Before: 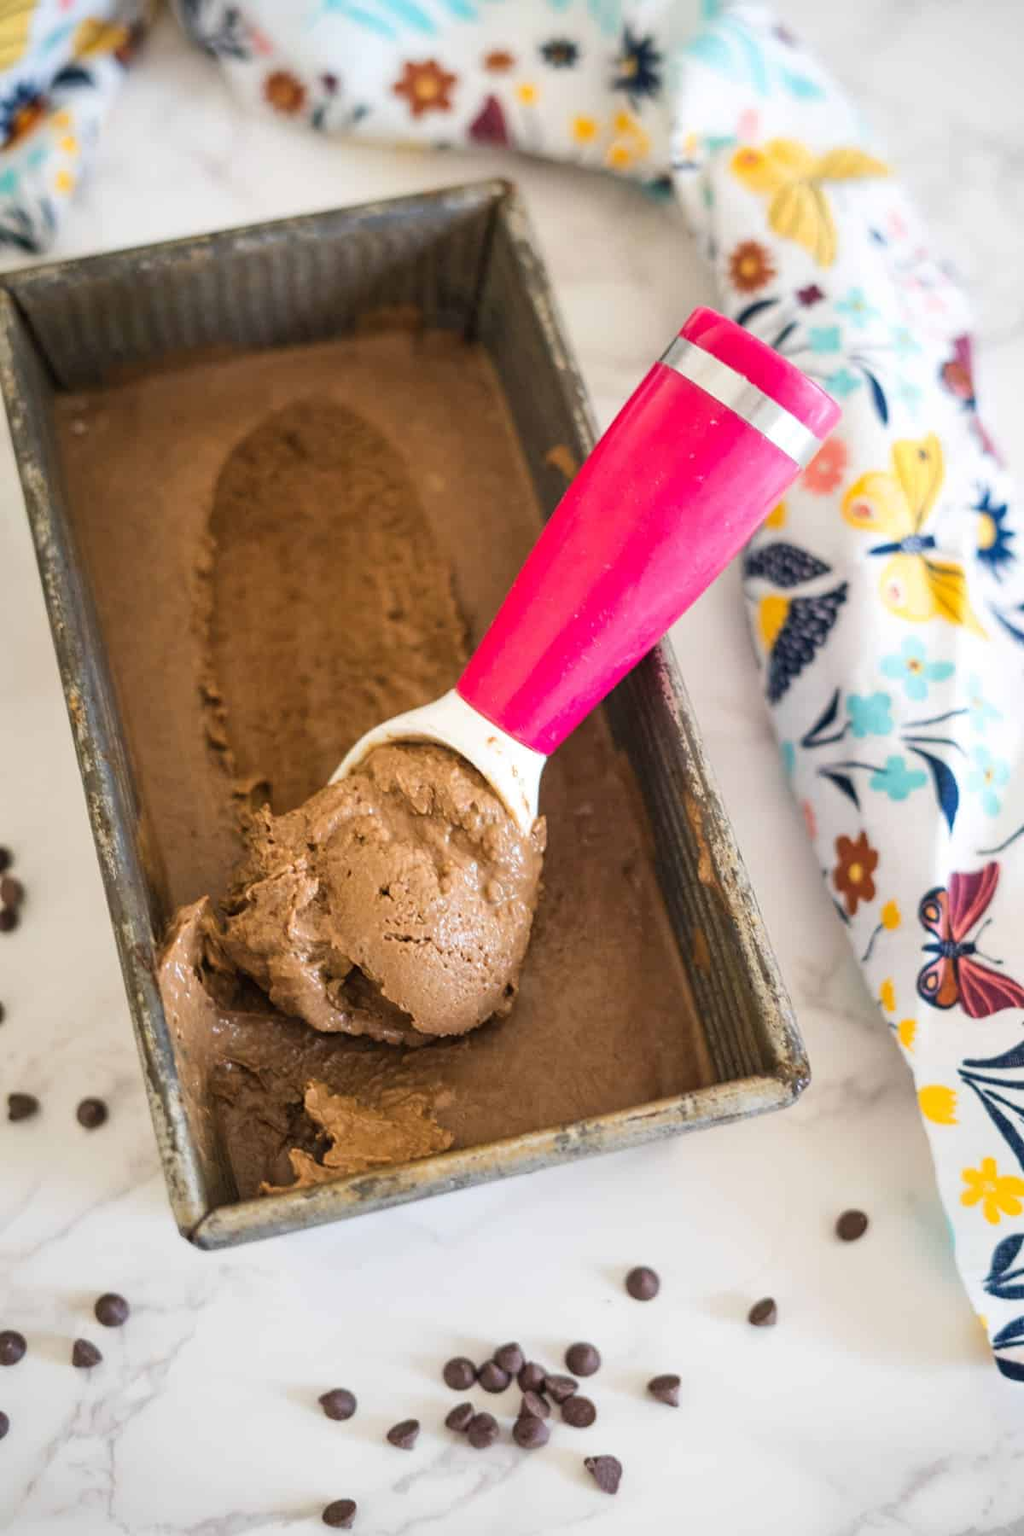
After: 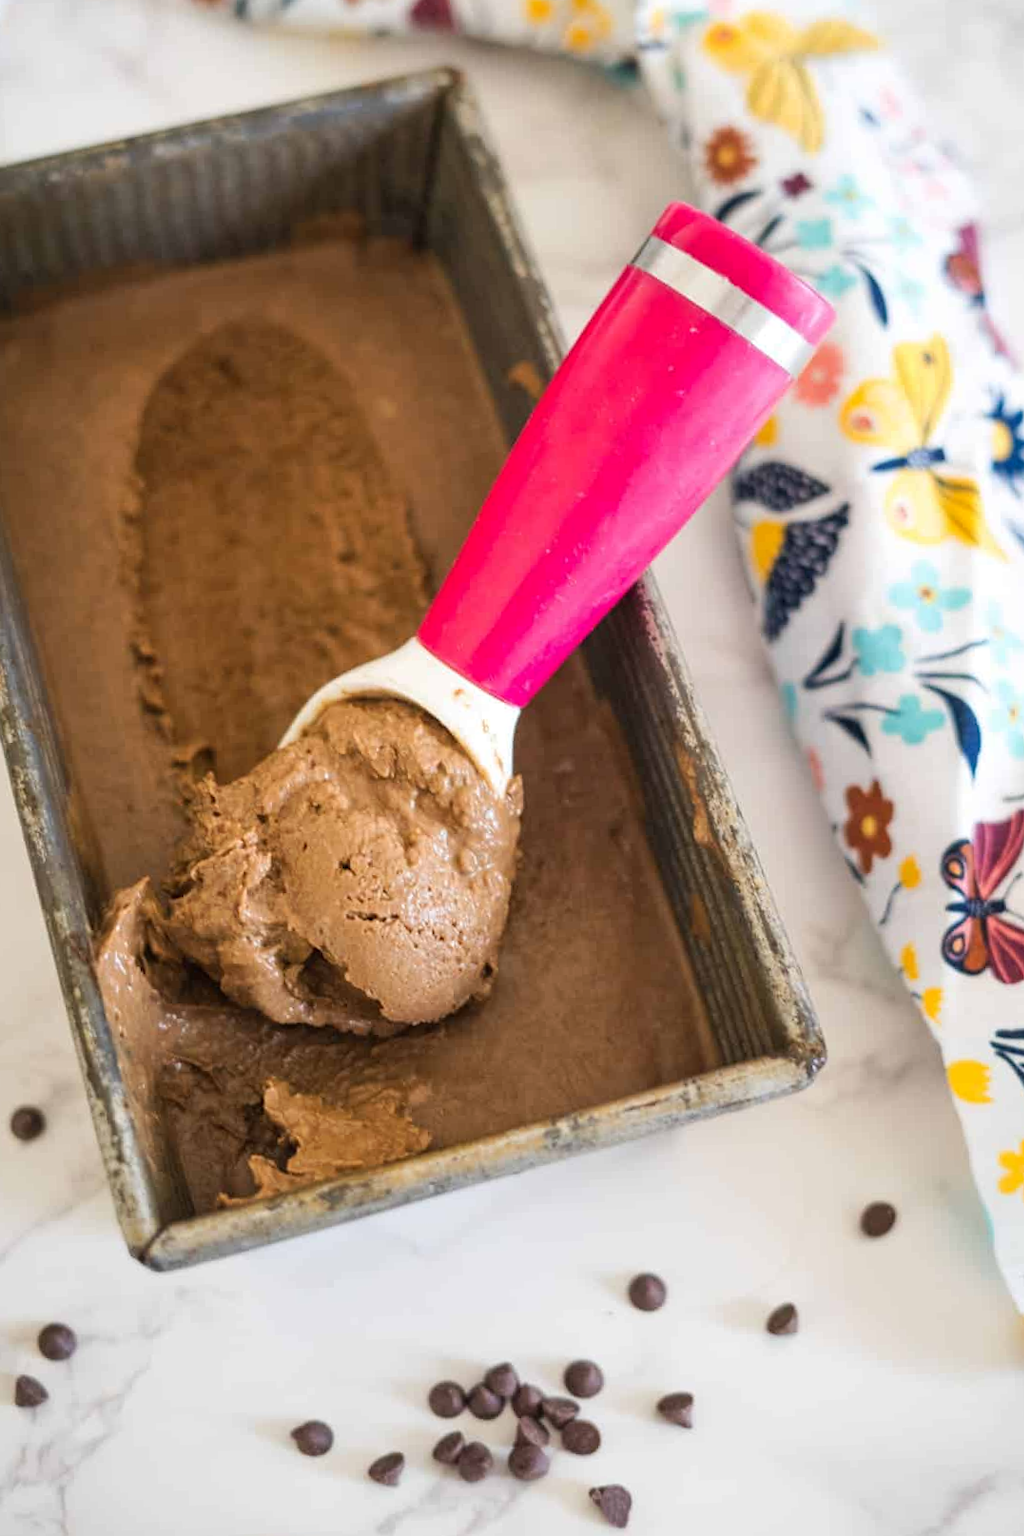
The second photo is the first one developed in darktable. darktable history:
crop and rotate: angle 1.96°, left 5.673%, top 5.673%
tone curve: curves: ch0 [(0, 0) (0.003, 0.003) (0.011, 0.011) (0.025, 0.025) (0.044, 0.044) (0.069, 0.069) (0.1, 0.099) (0.136, 0.135) (0.177, 0.176) (0.224, 0.223) (0.277, 0.275) (0.335, 0.333) (0.399, 0.396) (0.468, 0.465) (0.543, 0.546) (0.623, 0.625) (0.709, 0.711) (0.801, 0.802) (0.898, 0.898) (1, 1)], preserve colors none
